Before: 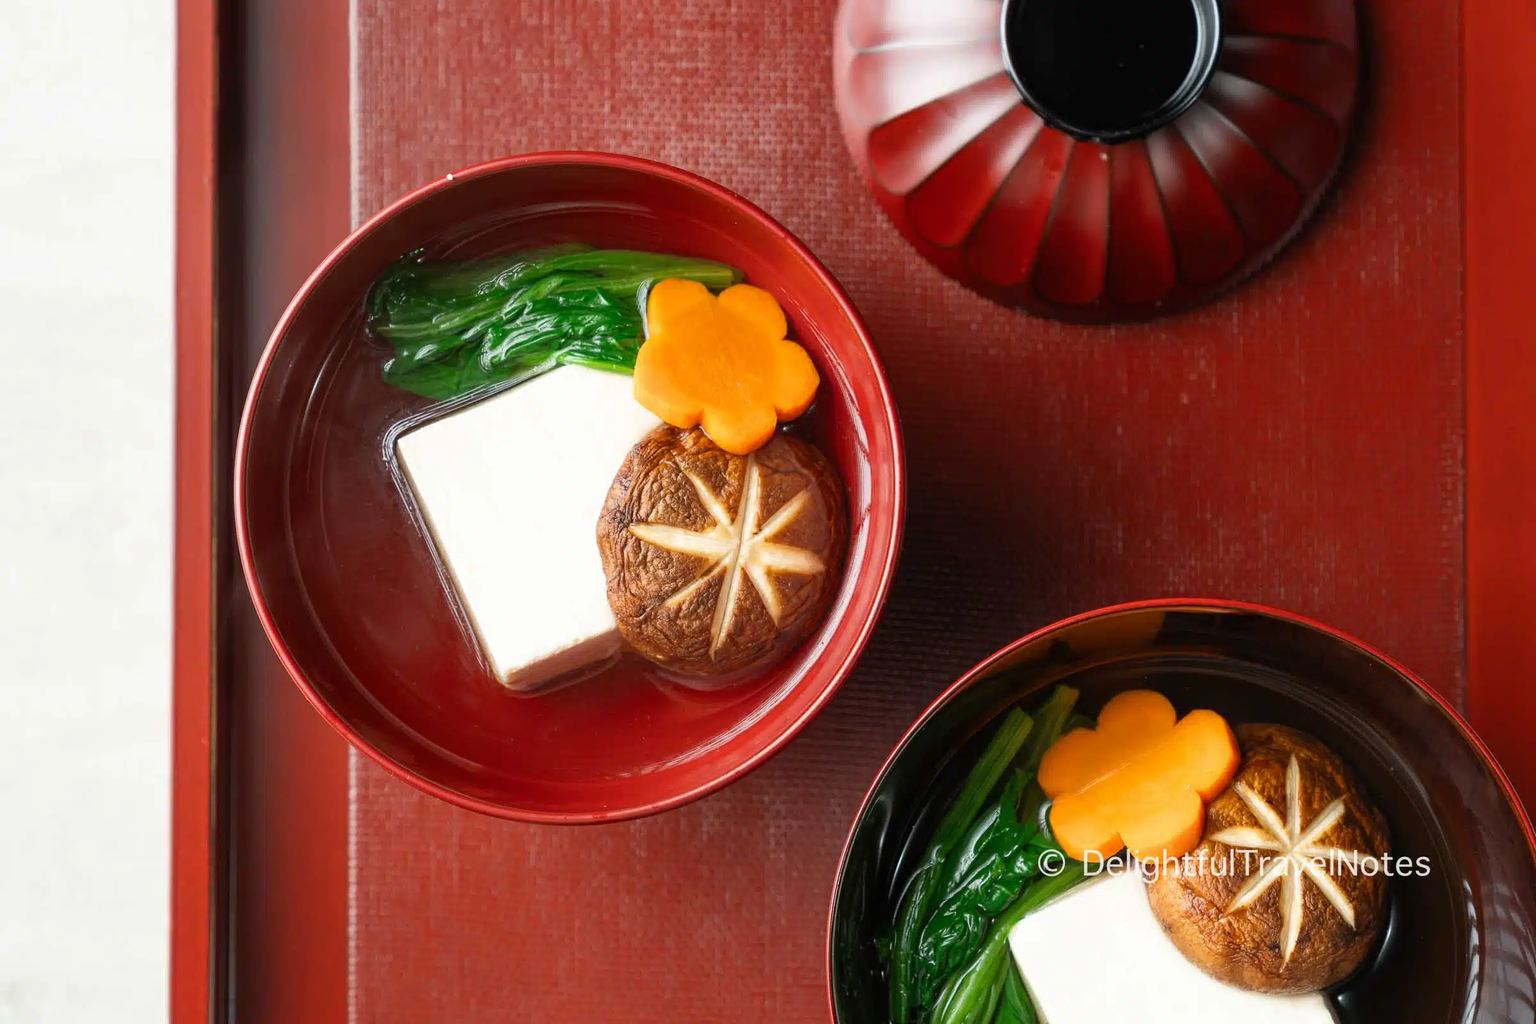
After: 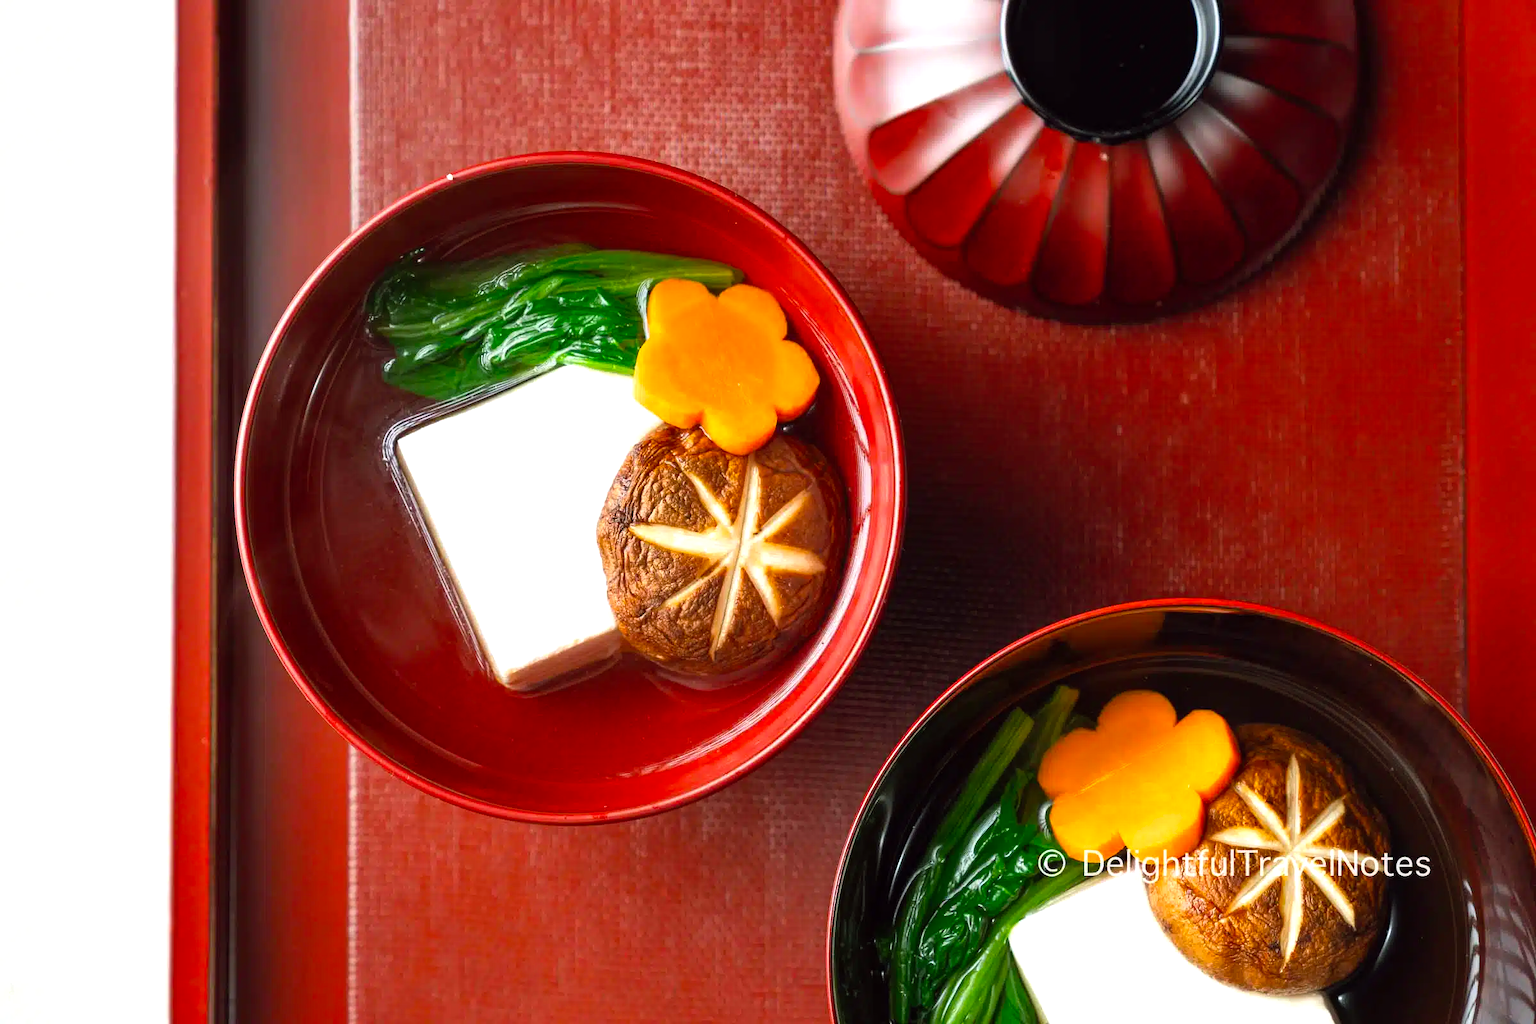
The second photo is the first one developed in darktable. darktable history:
shadows and highlights: radius 171.16, shadows 27, white point adjustment 3.13, highlights -67.95, soften with gaussian
color balance: lift [1, 1.001, 0.999, 1.001], gamma [1, 1.004, 1.007, 0.993], gain [1, 0.991, 0.987, 1.013], contrast 7.5%, contrast fulcrum 10%, output saturation 115%
